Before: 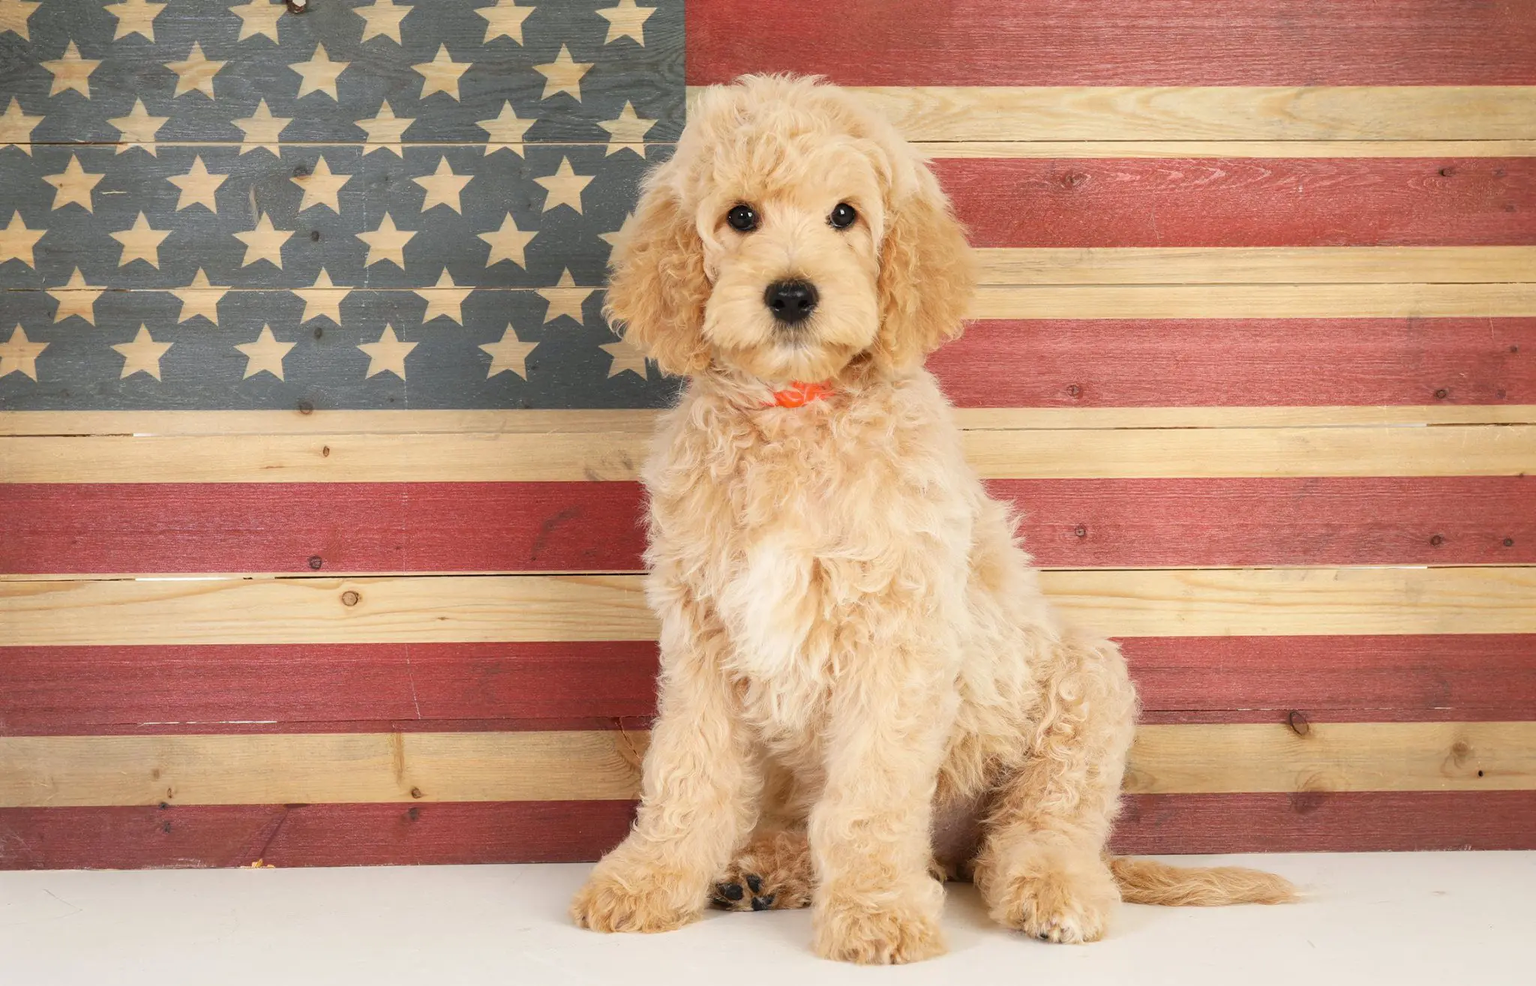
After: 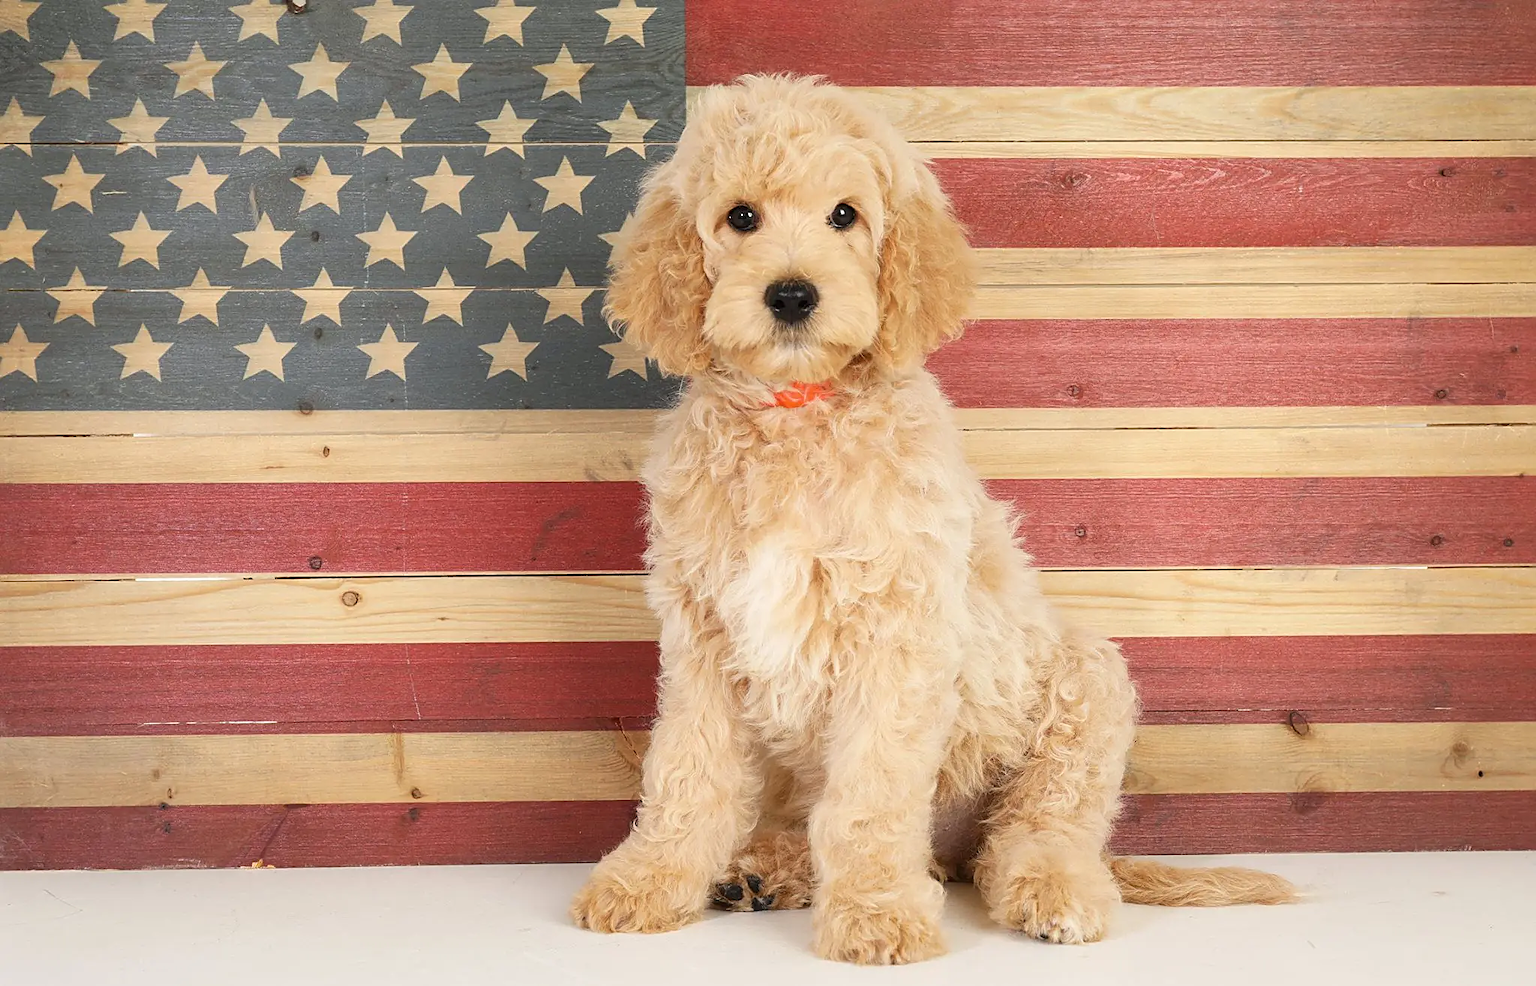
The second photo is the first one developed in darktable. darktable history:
exposure: exposure 0 EV, compensate highlight preservation false
sharpen: on, module defaults
